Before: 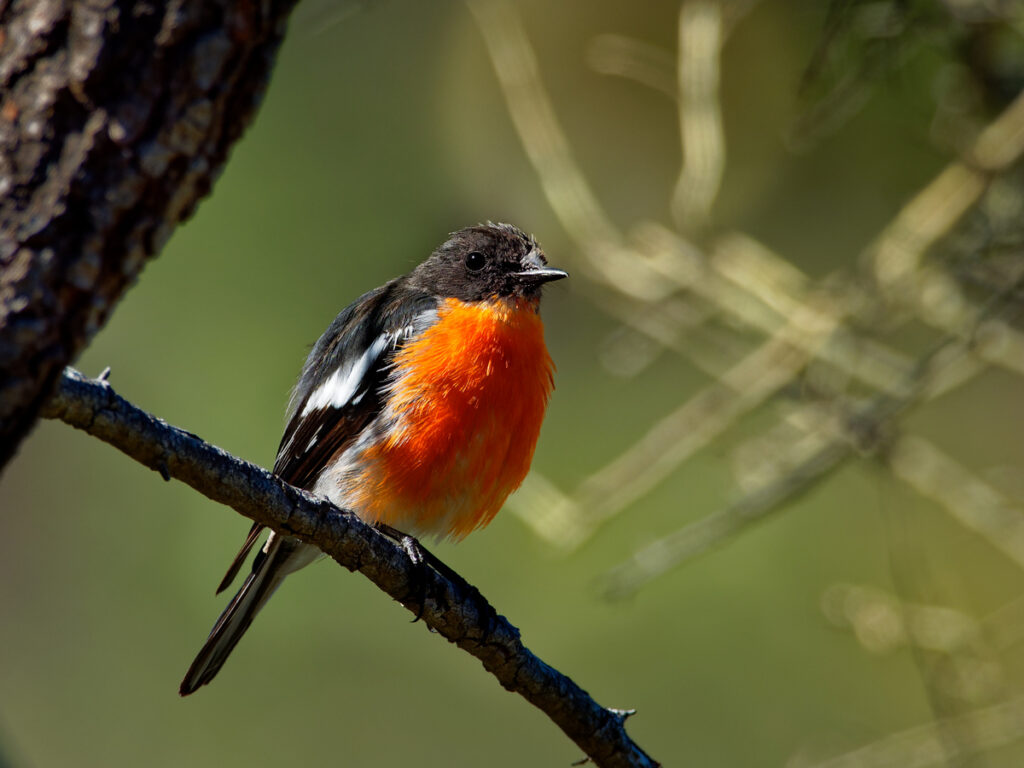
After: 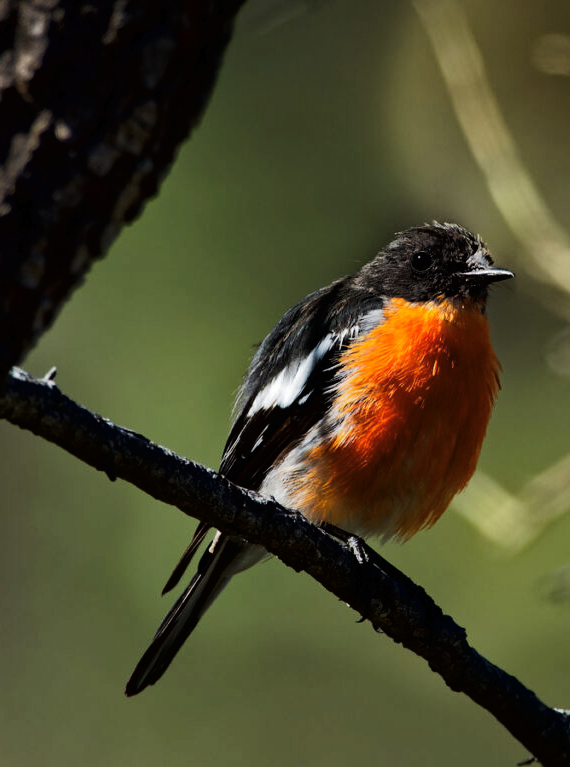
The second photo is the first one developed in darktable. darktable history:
crop: left 5.293%, right 38.984%
tone curve: curves: ch0 [(0, 0) (0.003, 0.007) (0.011, 0.008) (0.025, 0.007) (0.044, 0.009) (0.069, 0.012) (0.1, 0.02) (0.136, 0.035) (0.177, 0.06) (0.224, 0.104) (0.277, 0.16) (0.335, 0.228) (0.399, 0.308) (0.468, 0.418) (0.543, 0.525) (0.623, 0.635) (0.709, 0.723) (0.801, 0.802) (0.898, 0.889) (1, 1)], color space Lab, linked channels, preserve colors none
